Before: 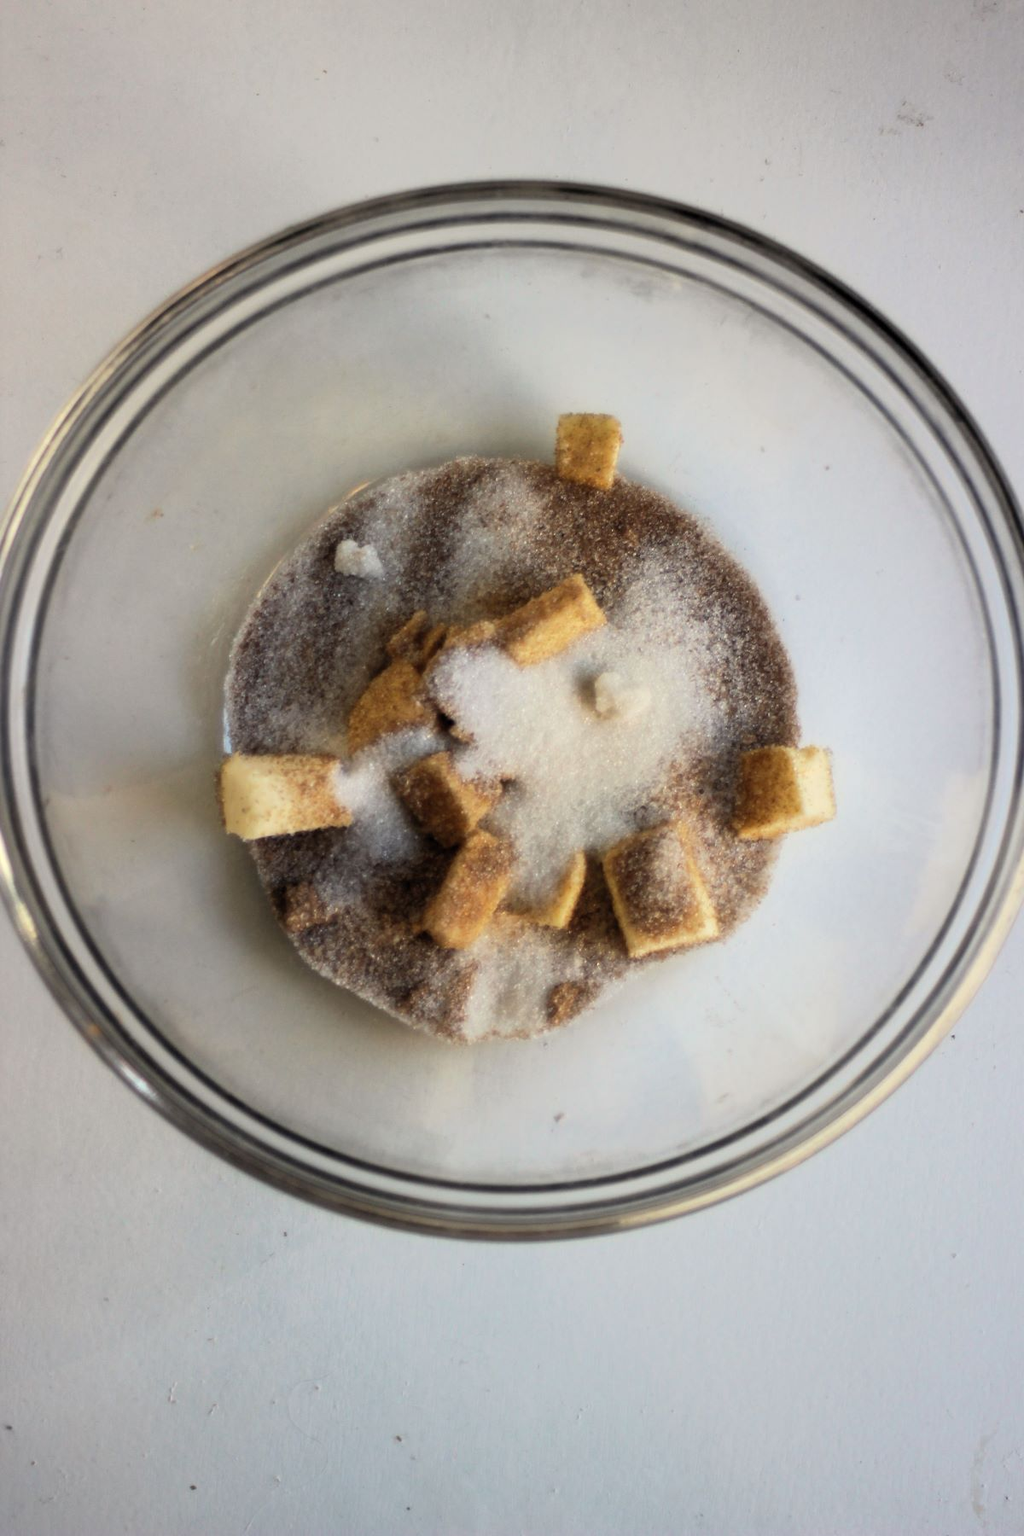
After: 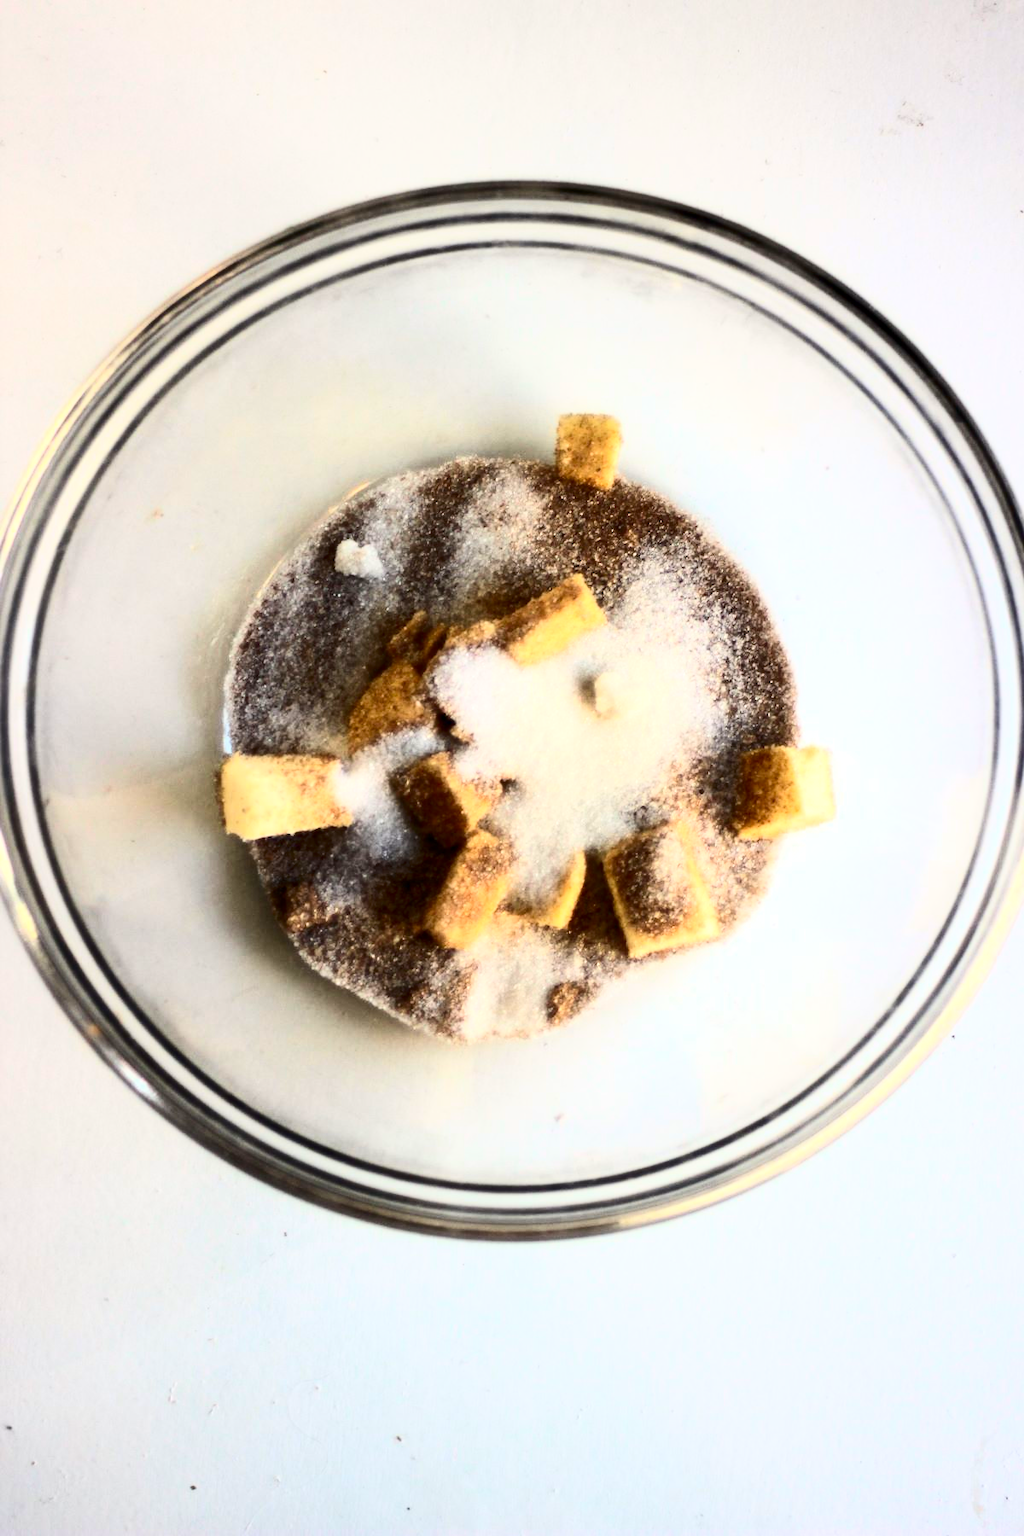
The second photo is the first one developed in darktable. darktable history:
exposure: black level correction 0.001, exposure 0.498 EV, compensate highlight preservation false
contrast brightness saturation: contrast 0.405, brightness 0.052, saturation 0.257
